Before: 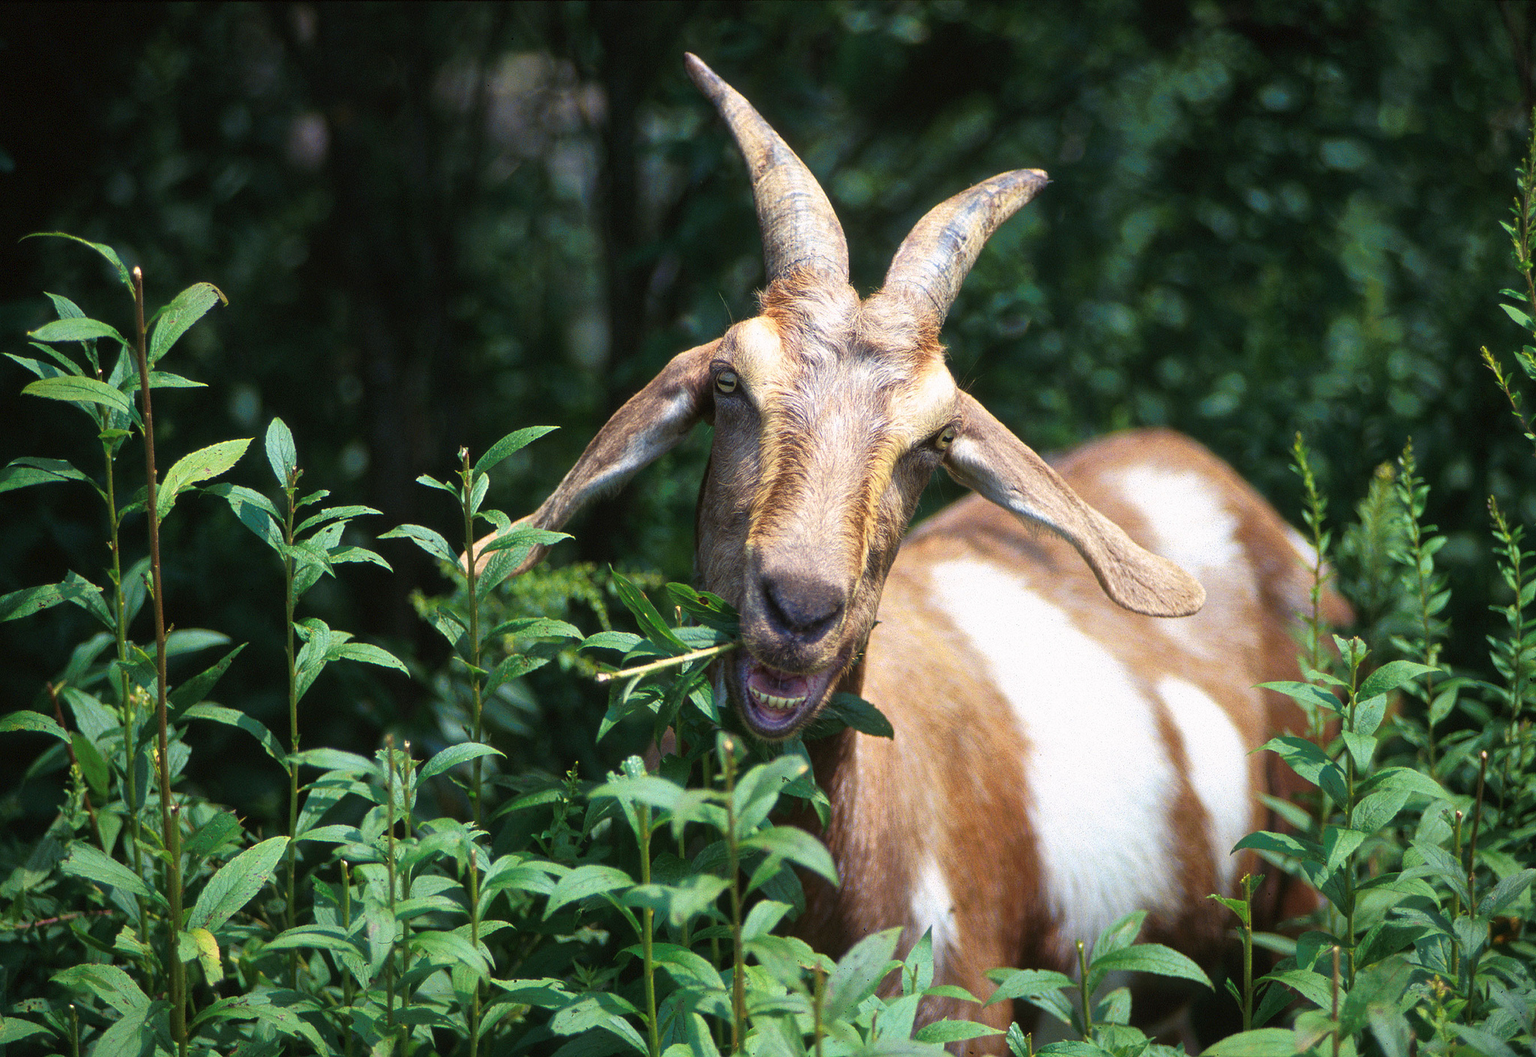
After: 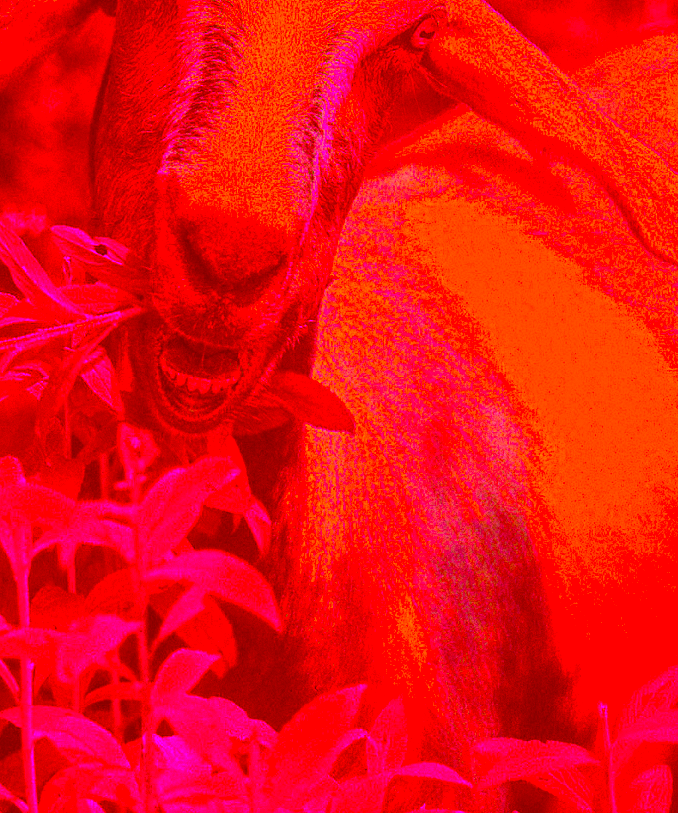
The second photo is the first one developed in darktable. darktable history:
color correction: highlights a* -39.68, highlights b* -40, shadows a* -40, shadows b* -40, saturation -3
grain: coarseness 0.09 ISO
crop: left 40.878%, top 39.176%, right 25.993%, bottom 3.081%
white balance: red 0.926, green 1.003, blue 1.133
local contrast: detail 110%
